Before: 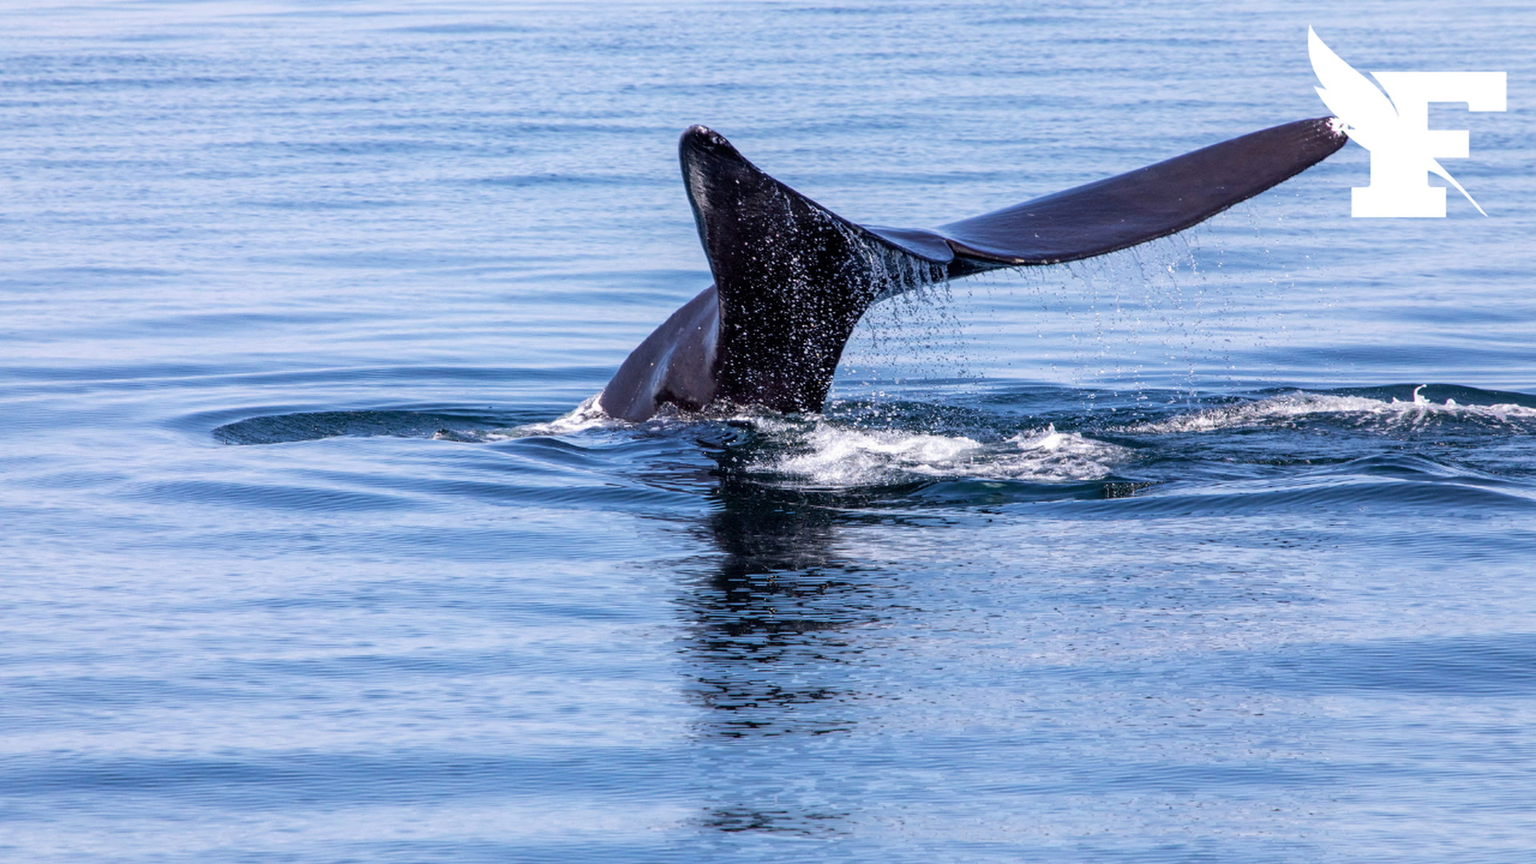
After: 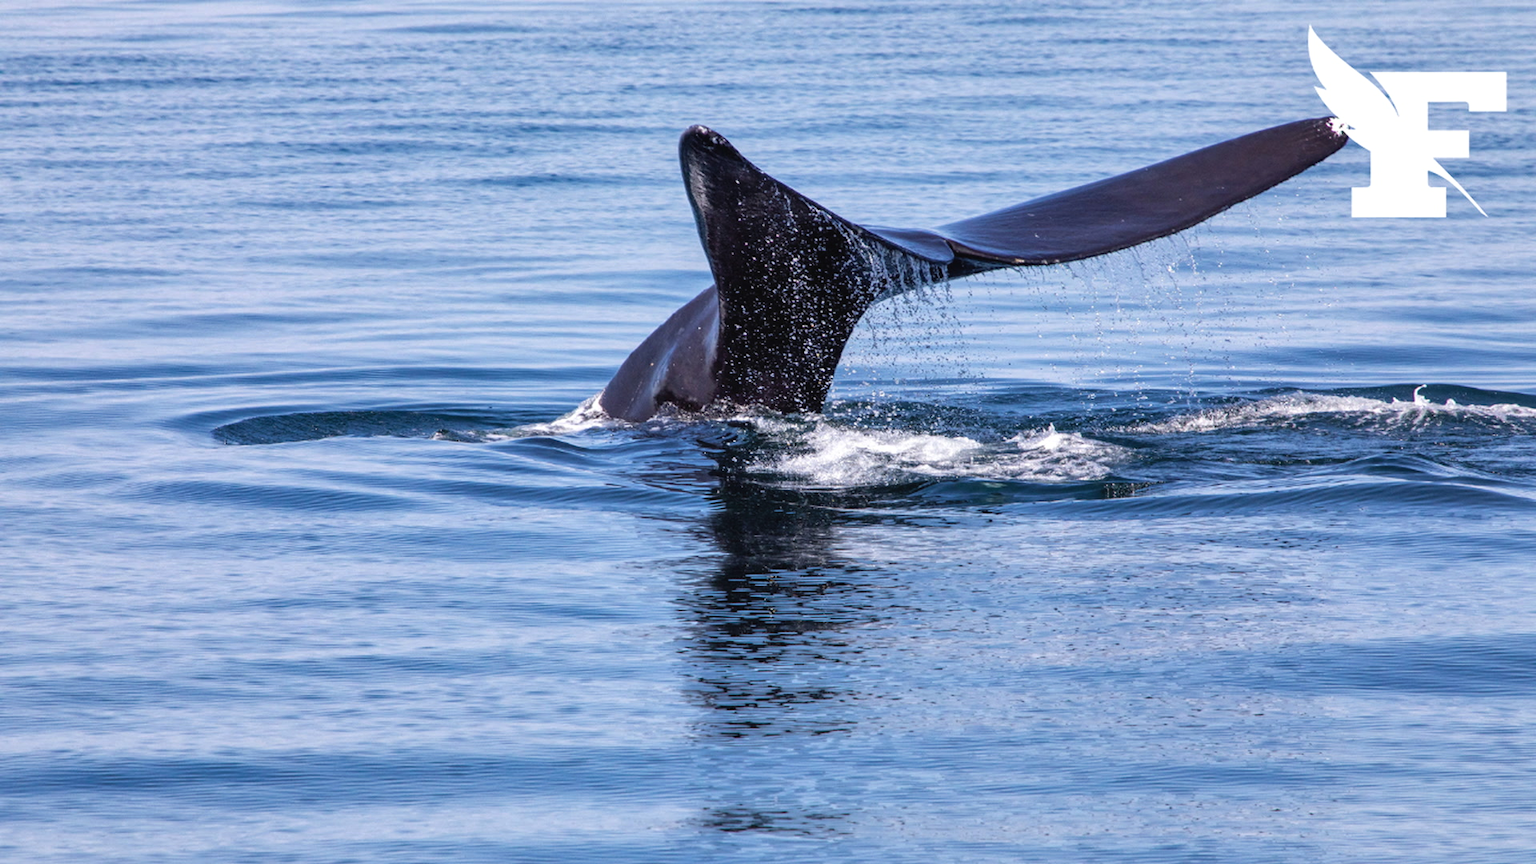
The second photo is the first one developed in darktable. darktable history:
exposure: black level correction -0.003, exposure 0.045 EV, compensate exposure bias true, compensate highlight preservation false
shadows and highlights: low approximation 0.01, soften with gaussian
